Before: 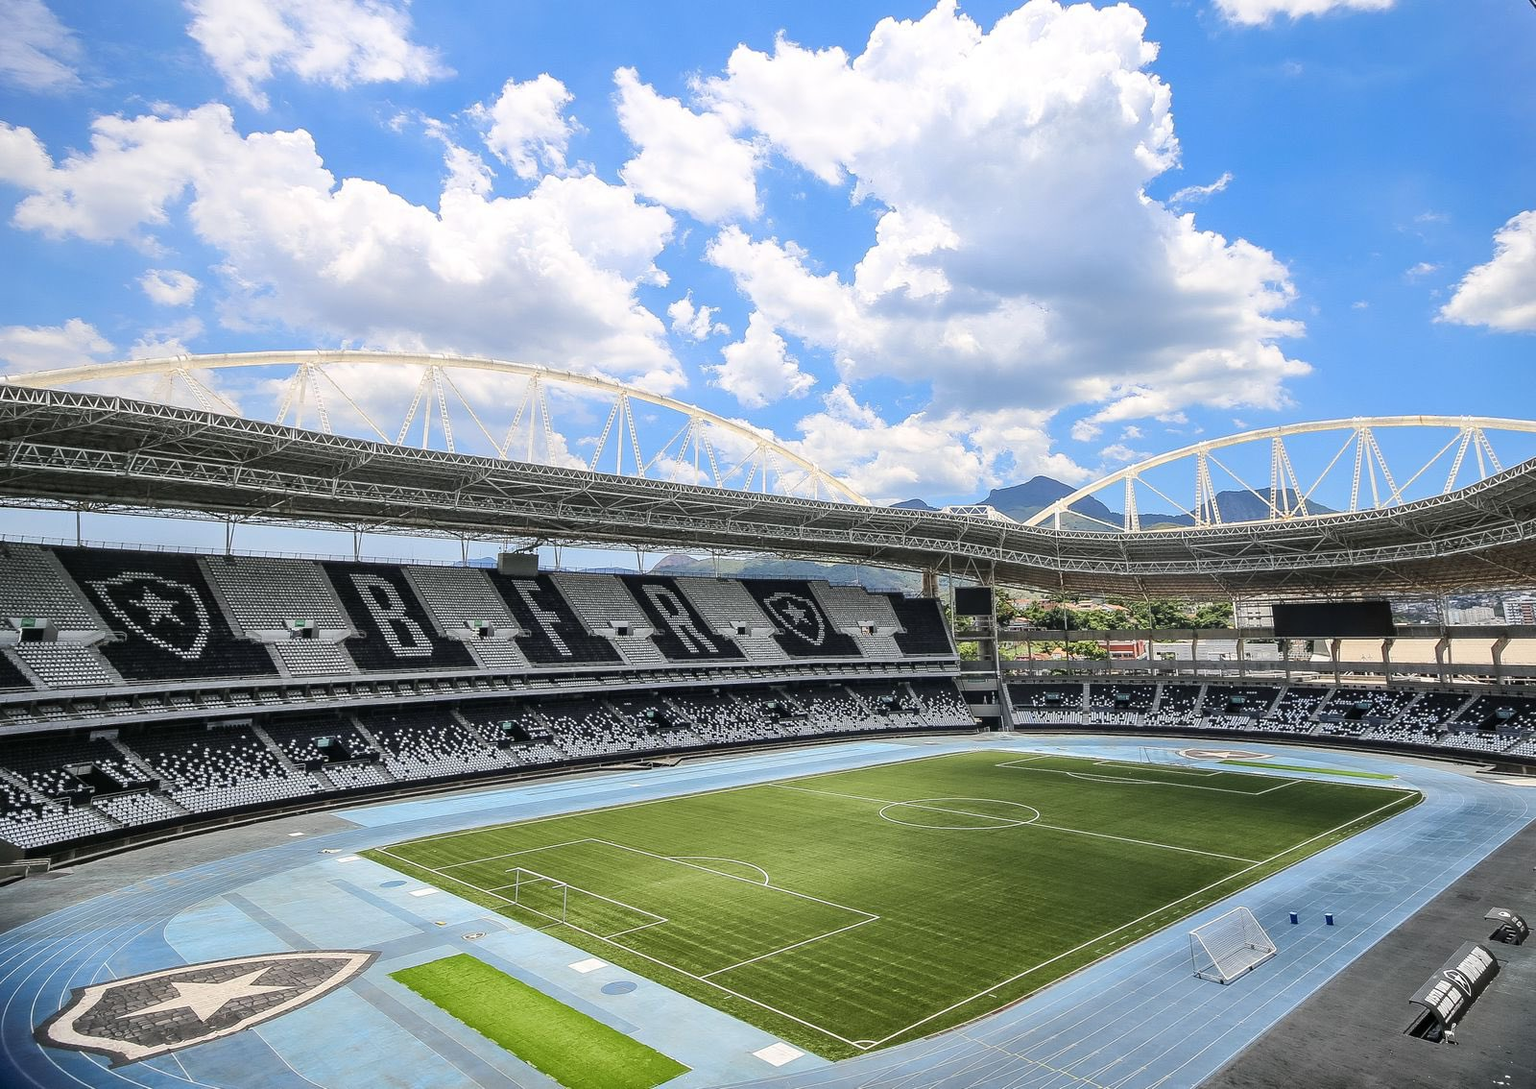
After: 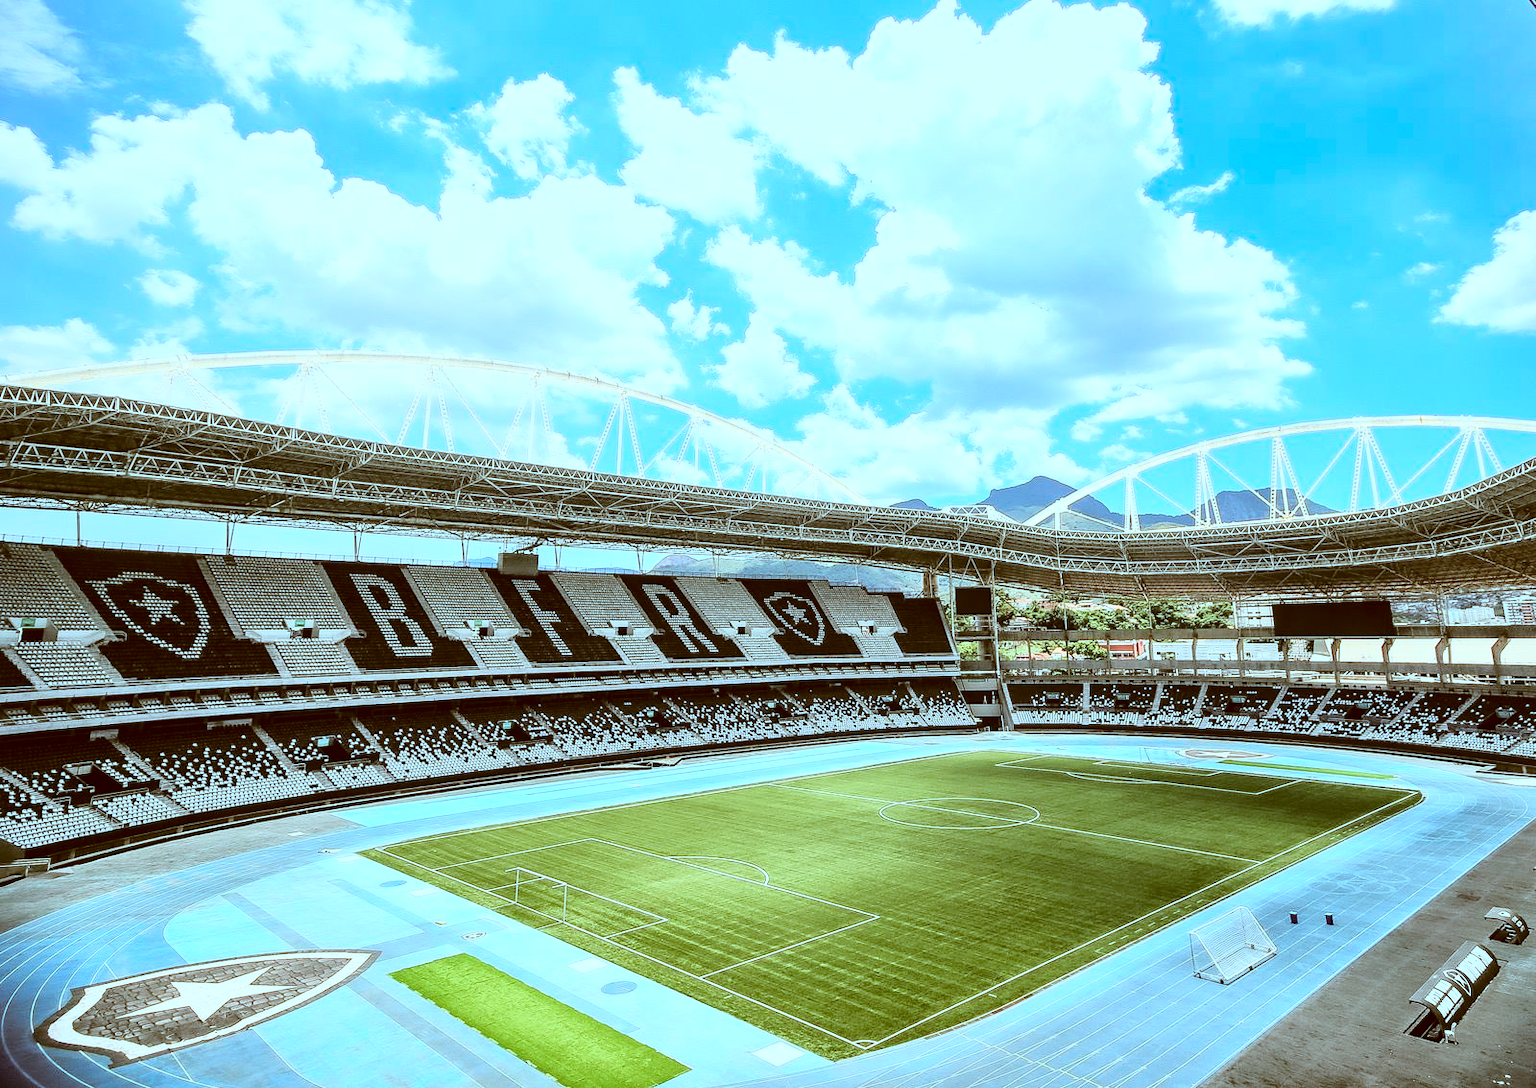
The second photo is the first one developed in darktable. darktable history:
base curve: curves: ch0 [(0, 0) (0.028, 0.03) (0.121, 0.232) (0.46, 0.748) (0.859, 0.968) (1, 1)]
local contrast: mode bilateral grid, contrast 21, coarseness 50, detail 120%, midtone range 0.2
color correction: highlights a* -13.95, highlights b* -16.65, shadows a* 10.25, shadows b* 30.18
